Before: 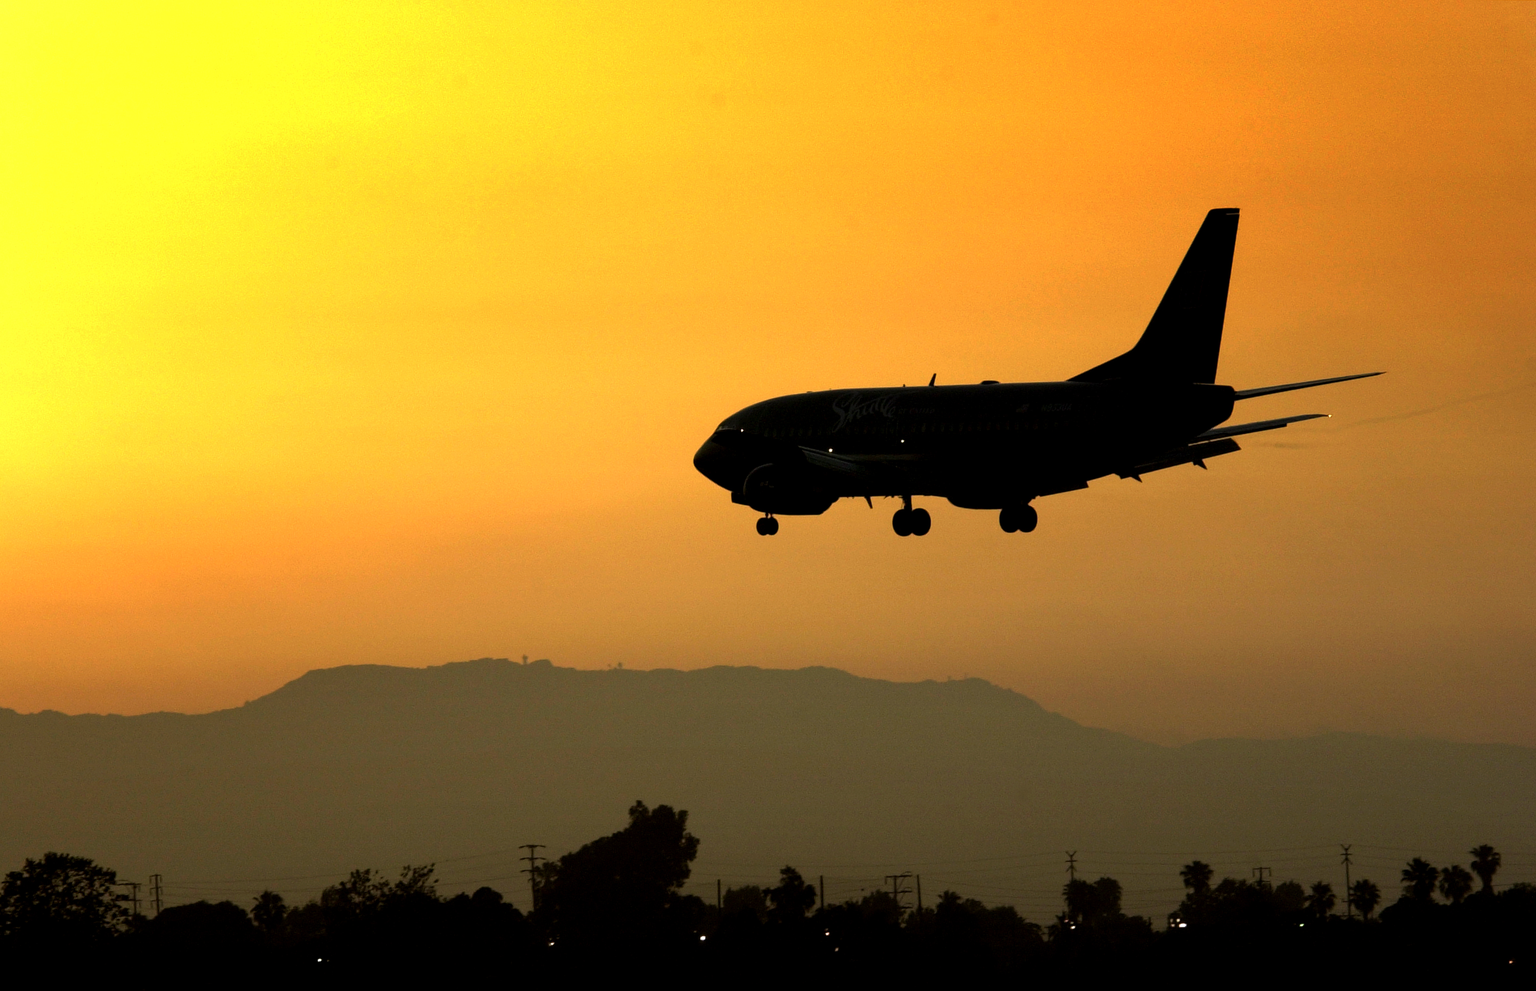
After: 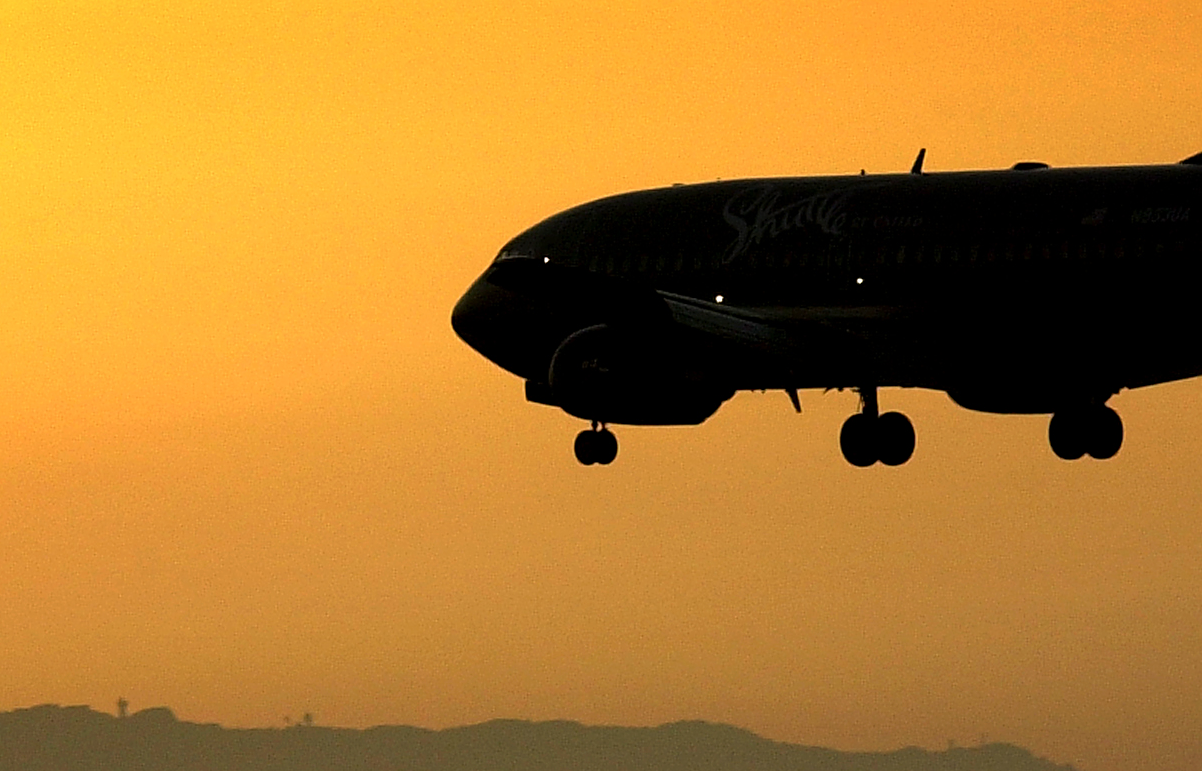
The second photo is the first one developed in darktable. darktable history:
crop: left 30.108%, top 30.017%, right 29.813%, bottom 30.125%
sharpen: on, module defaults
